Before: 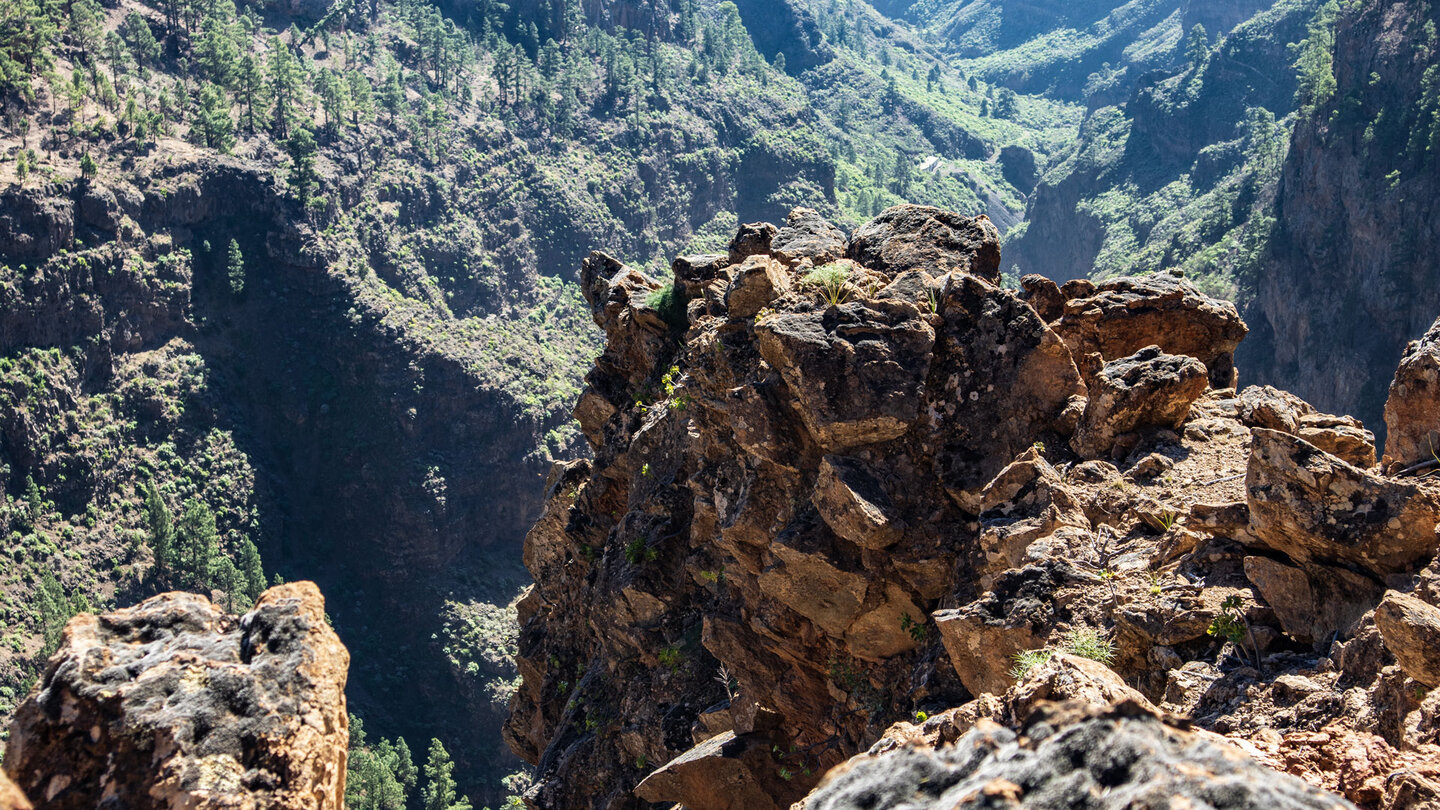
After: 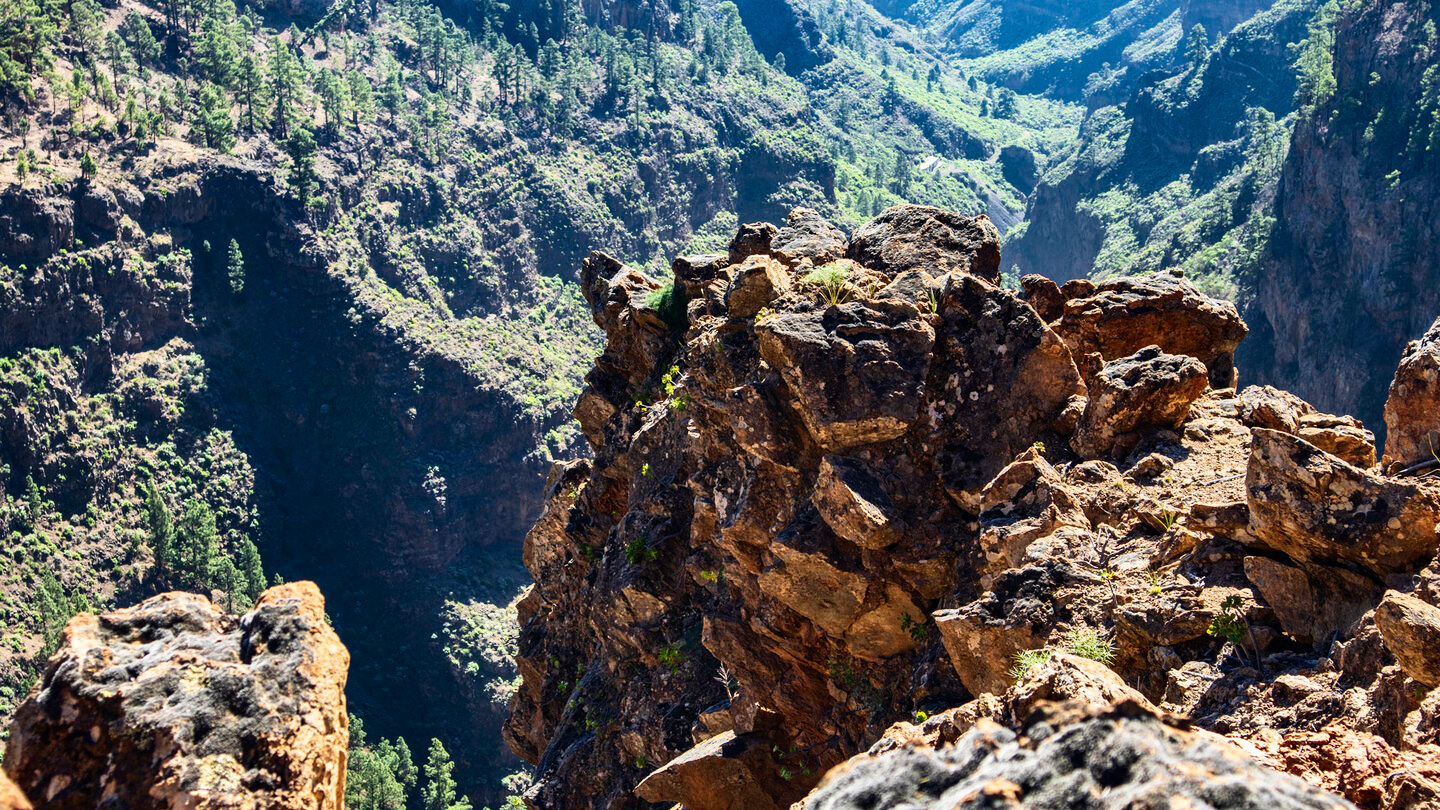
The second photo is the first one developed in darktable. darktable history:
shadows and highlights: low approximation 0.01, soften with gaussian
contrast brightness saturation: contrast 0.183, saturation 0.309
